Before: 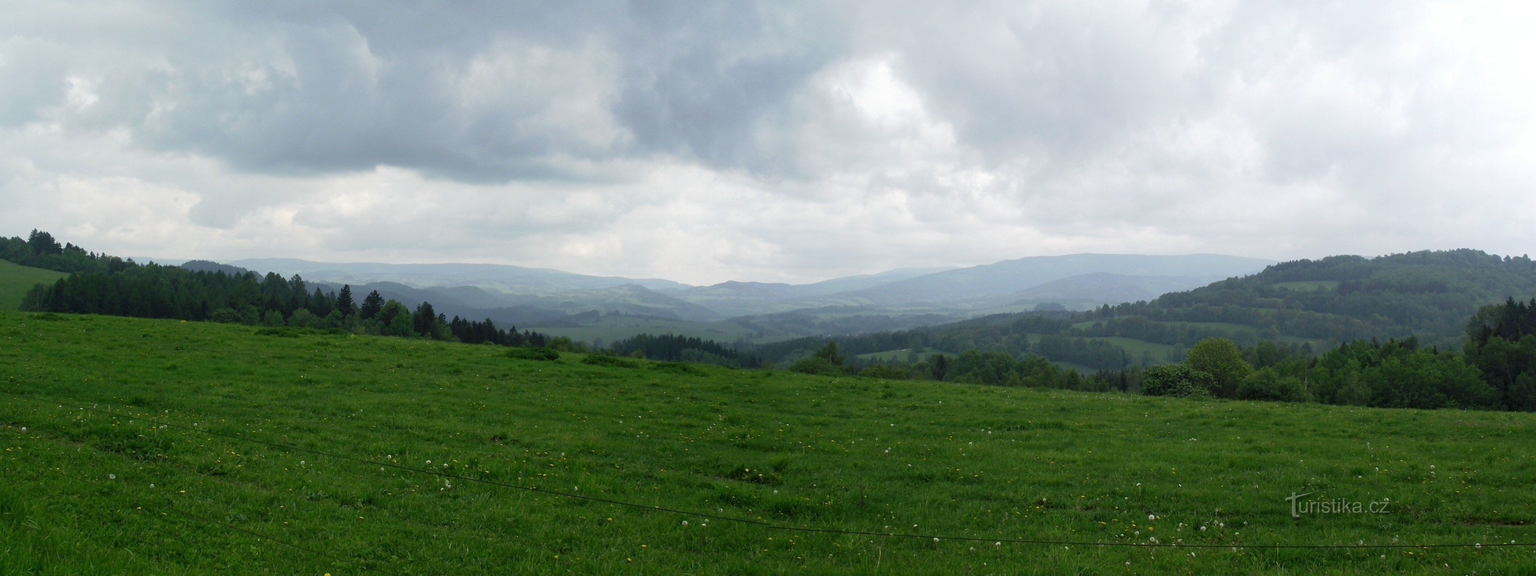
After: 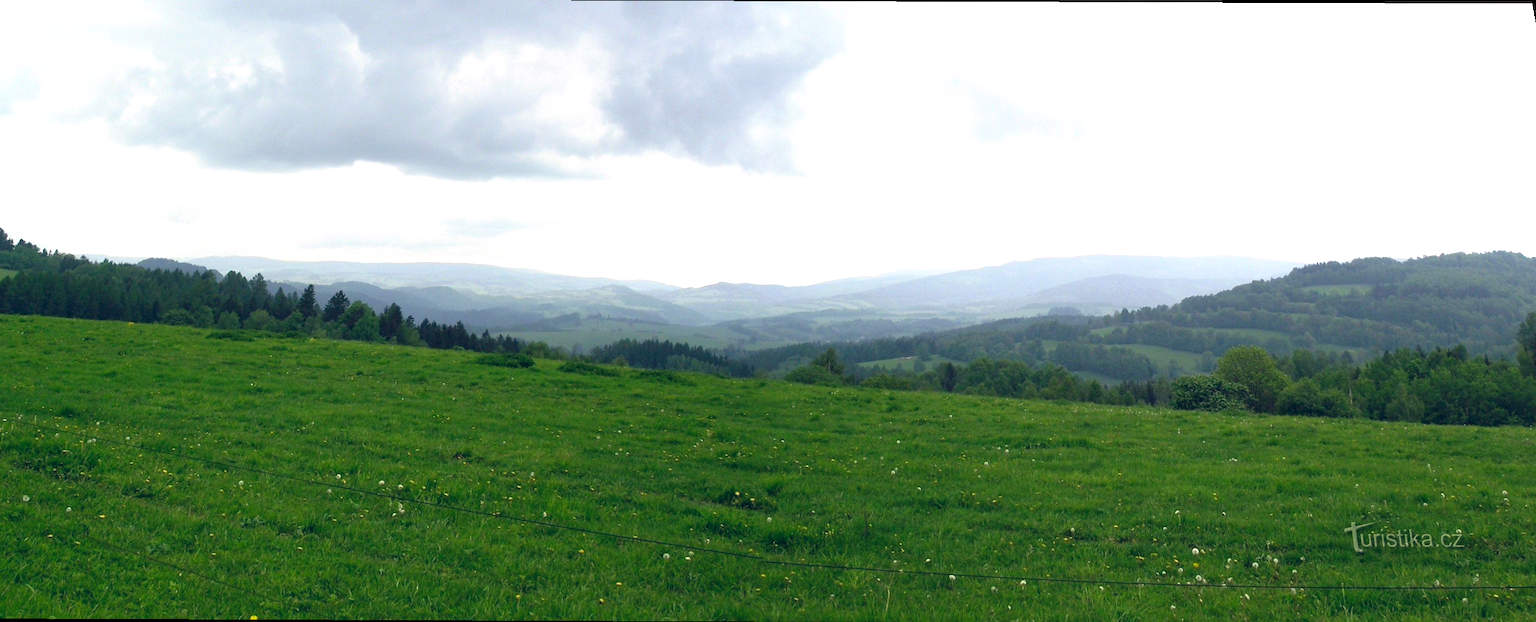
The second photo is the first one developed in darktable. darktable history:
exposure: exposure 0.781 EV, compensate highlight preservation false
rotate and perspective: rotation 0.215°, lens shift (vertical) -0.139, crop left 0.069, crop right 0.939, crop top 0.002, crop bottom 0.996
color balance rgb: shadows lift › hue 87.51°, highlights gain › chroma 1.35%, highlights gain › hue 55.1°, global offset › chroma 0.13%, global offset › hue 253.66°, perceptual saturation grading › global saturation 16.38%
